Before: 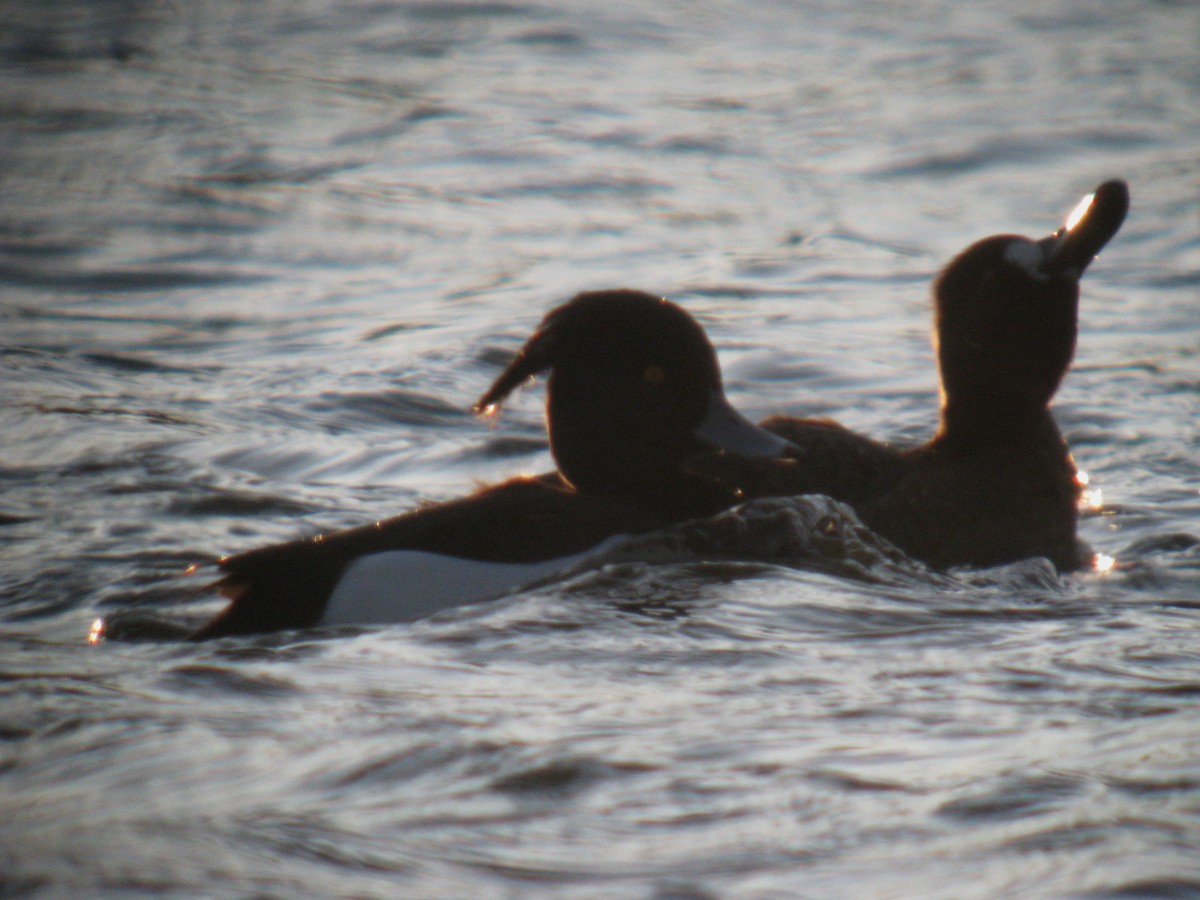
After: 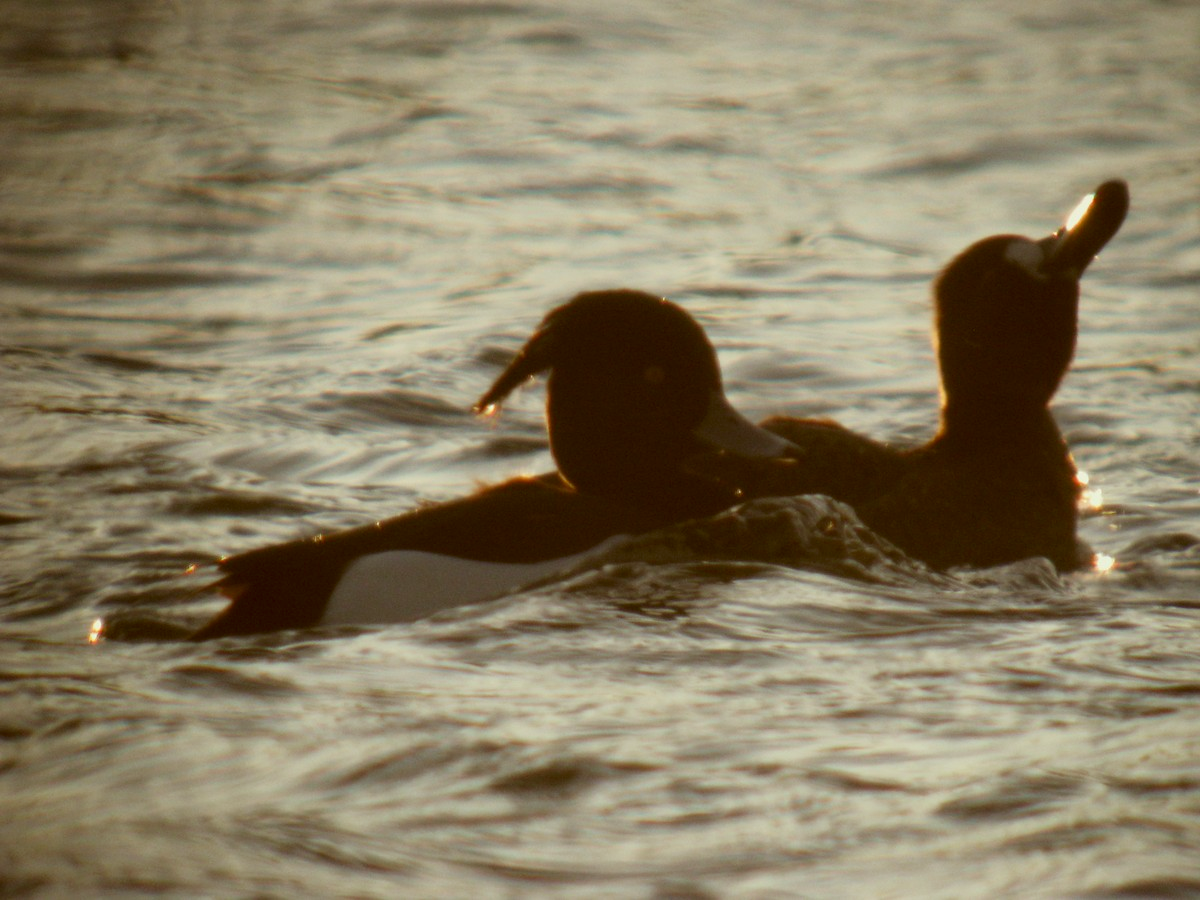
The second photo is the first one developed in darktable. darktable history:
color correction: highlights a* -5.31, highlights b* 9.79, shadows a* 9.39, shadows b* 24.69
